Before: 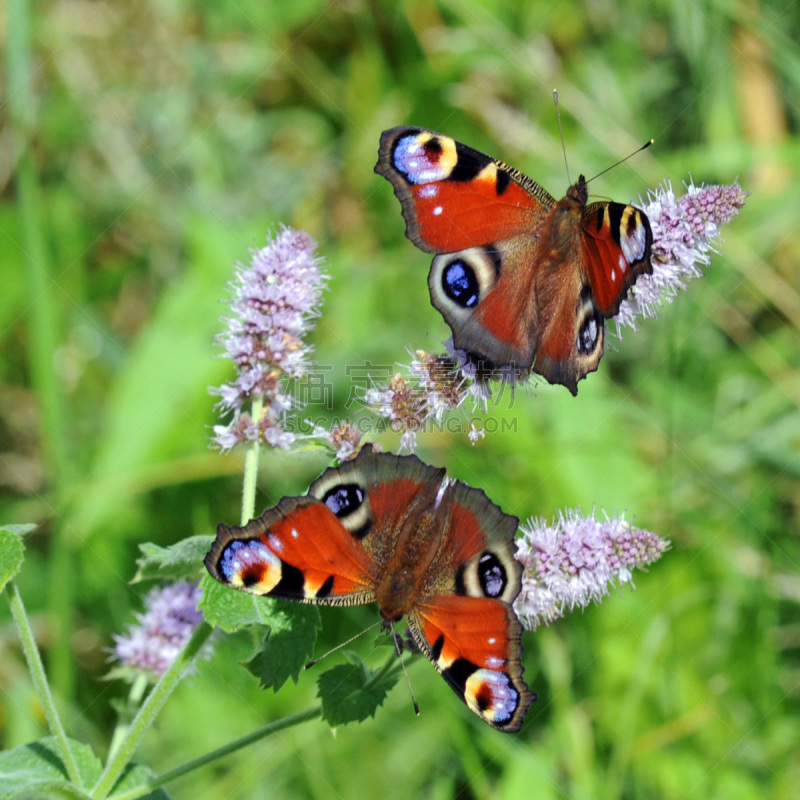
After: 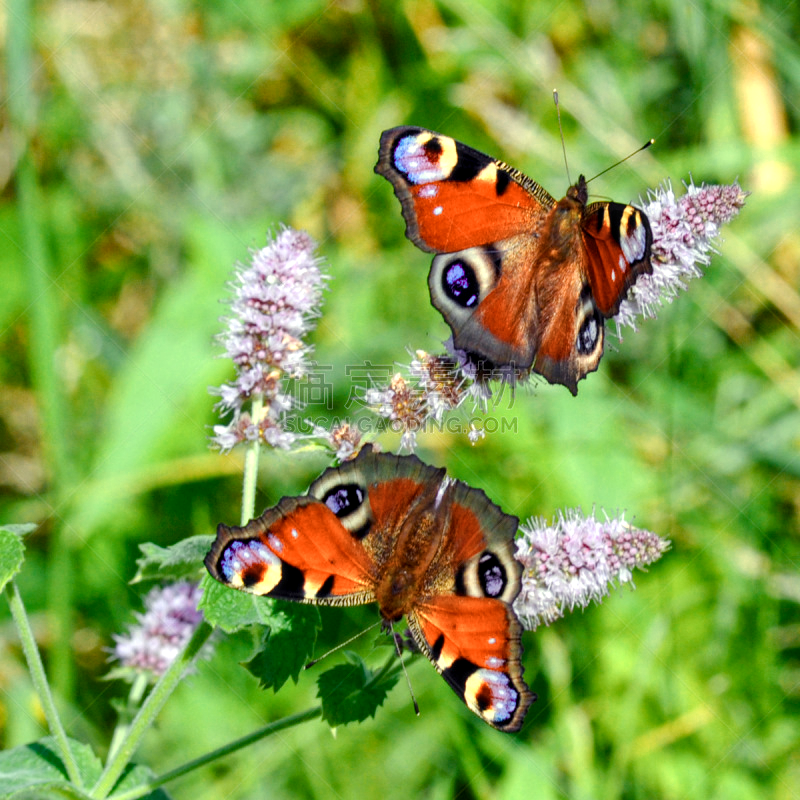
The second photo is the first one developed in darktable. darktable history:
color balance rgb: highlights gain › luminance 6.383%, highlights gain › chroma 2.596%, highlights gain › hue 90.47°, linear chroma grading › global chroma 0.714%, perceptual saturation grading › global saturation 20%, perceptual saturation grading › highlights -24.712%, perceptual saturation grading › shadows 49.449%
local contrast: on, module defaults
color zones: curves: ch0 [(0.018, 0.548) (0.224, 0.64) (0.425, 0.447) (0.675, 0.575) (0.732, 0.579)]; ch1 [(0.066, 0.487) (0.25, 0.5) (0.404, 0.43) (0.75, 0.421) (0.956, 0.421)]; ch2 [(0.044, 0.561) (0.215, 0.465) (0.399, 0.544) (0.465, 0.548) (0.614, 0.447) (0.724, 0.43) (0.882, 0.623) (0.956, 0.632)]
